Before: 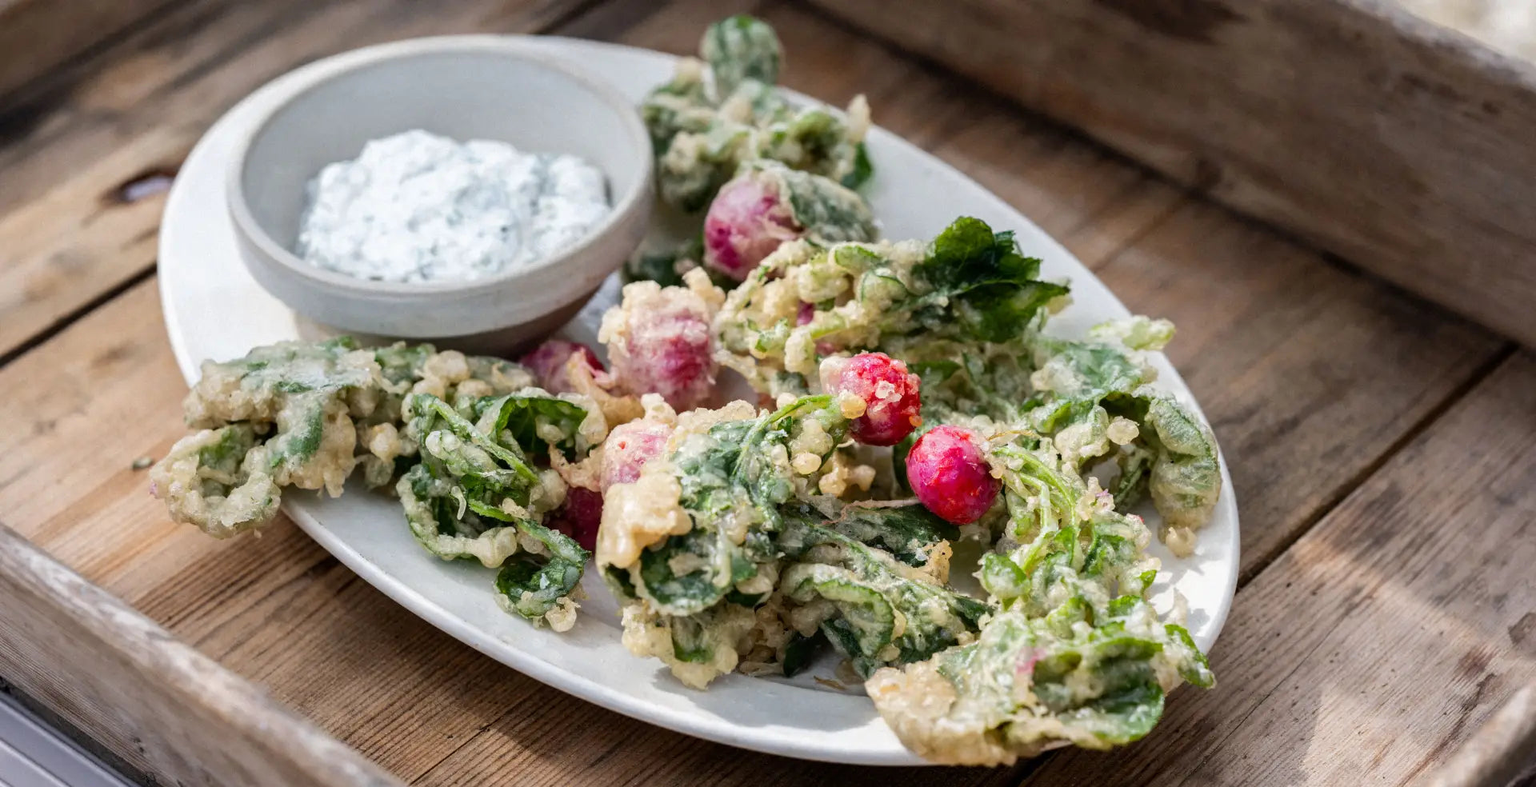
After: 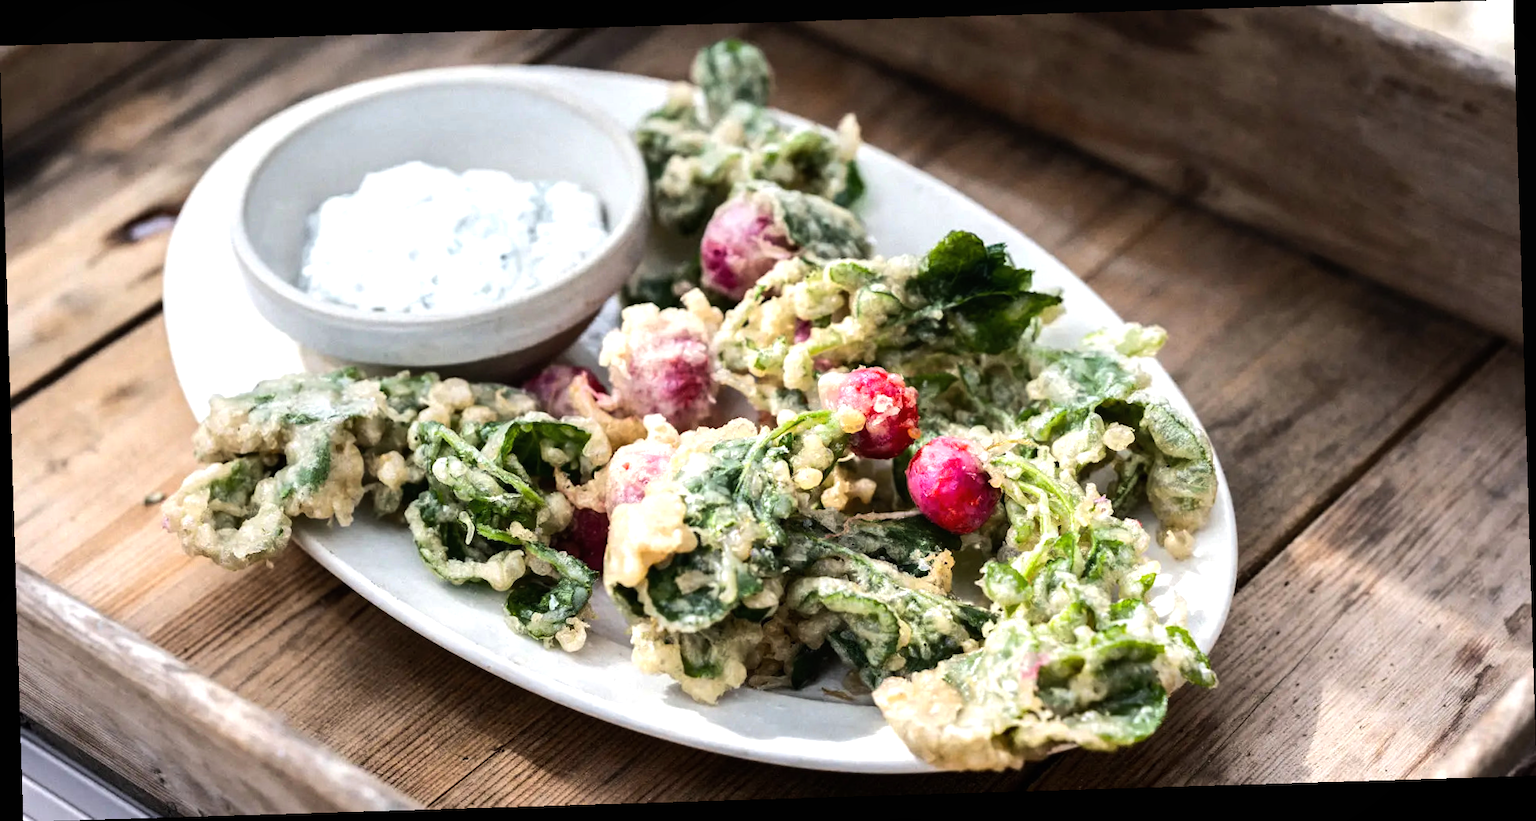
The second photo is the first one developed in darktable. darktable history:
rotate and perspective: rotation -1.75°, automatic cropping off
local contrast: mode bilateral grid, contrast 100, coarseness 100, detail 91%, midtone range 0.2
tone equalizer: -8 EV -0.75 EV, -7 EV -0.7 EV, -6 EV -0.6 EV, -5 EV -0.4 EV, -3 EV 0.4 EV, -2 EV 0.6 EV, -1 EV 0.7 EV, +0 EV 0.75 EV, edges refinement/feathering 500, mask exposure compensation -1.57 EV, preserve details no
